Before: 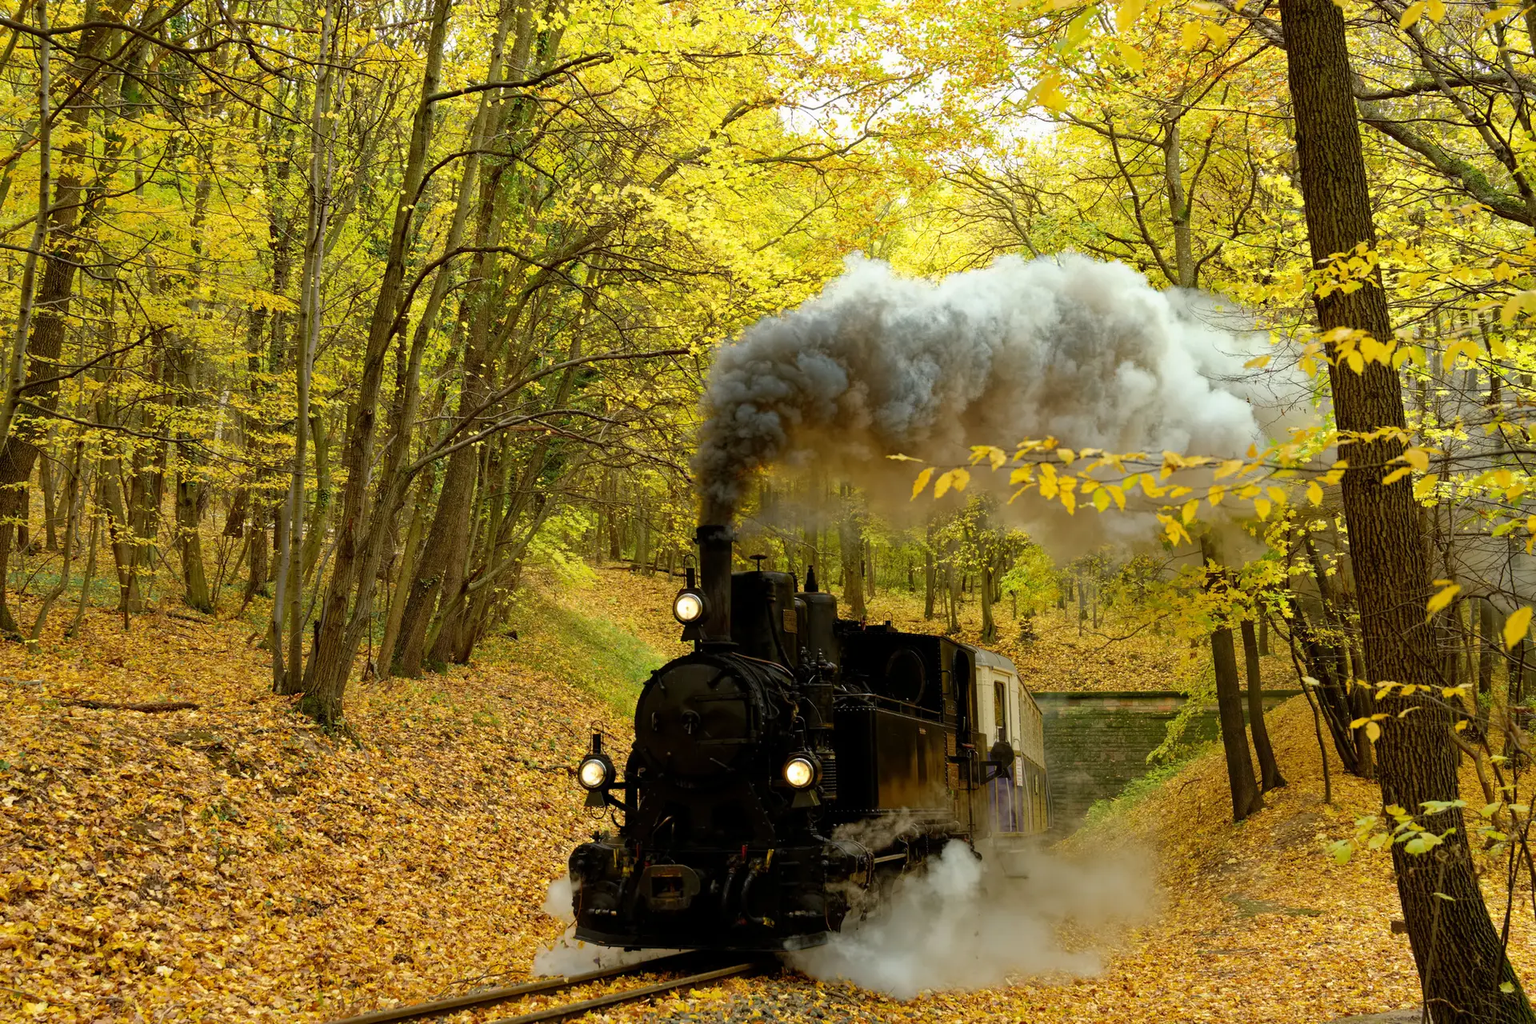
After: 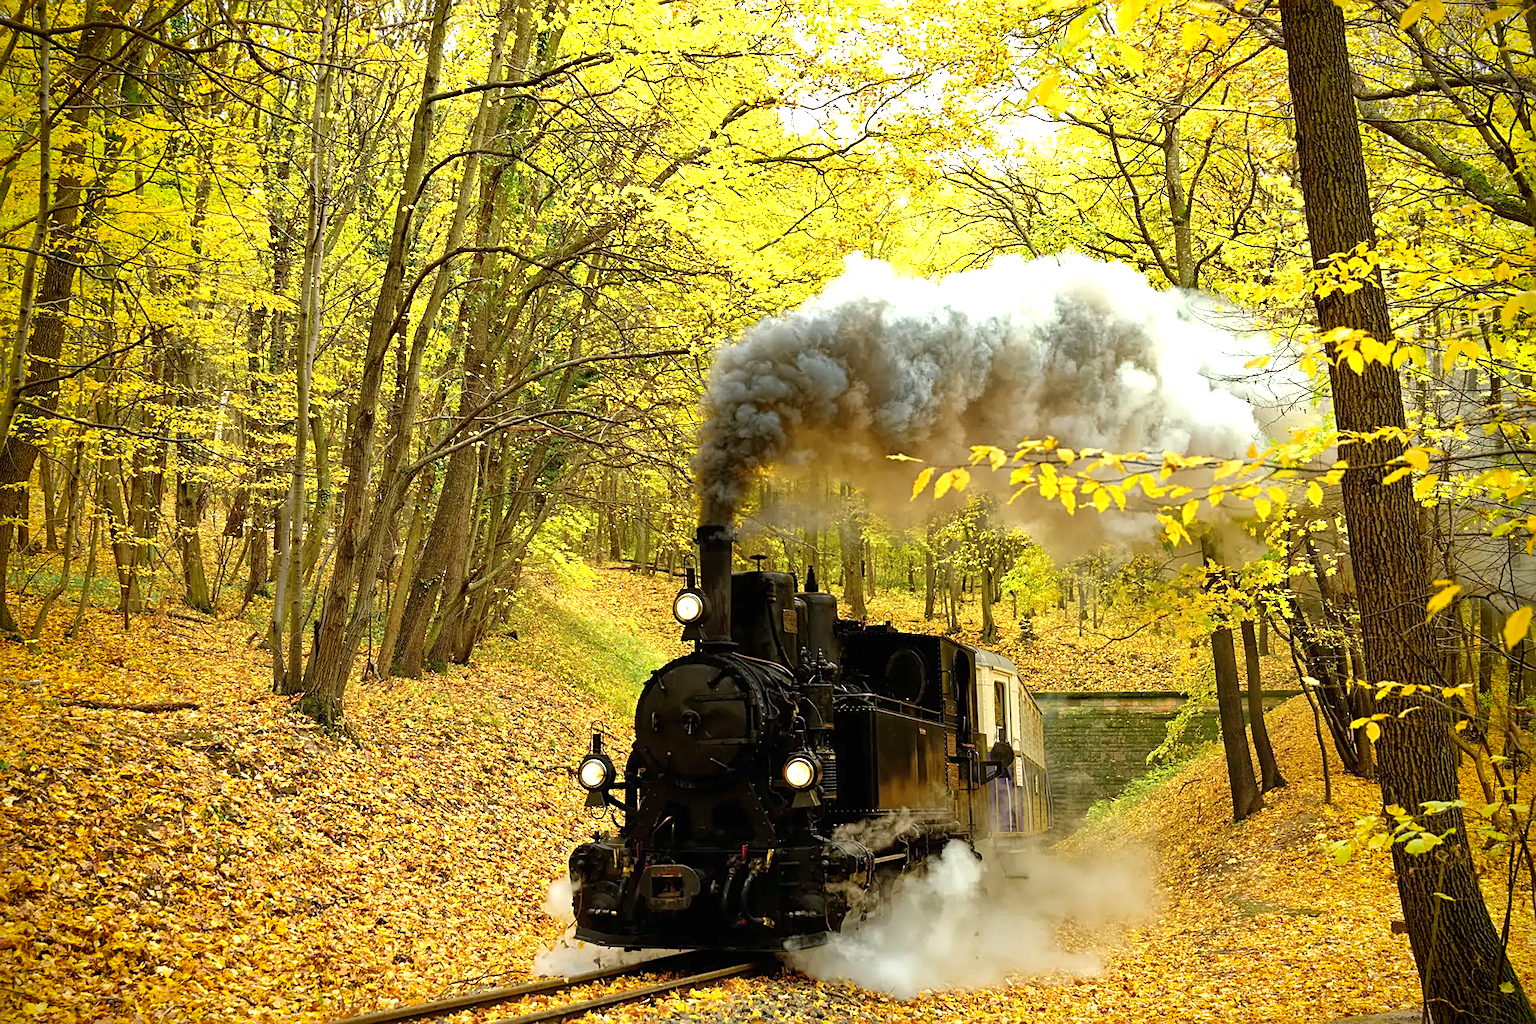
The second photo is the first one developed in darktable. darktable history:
exposure: black level correction 0, exposure 0.898 EV, compensate exposure bias true, compensate highlight preservation false
shadows and highlights: shadows 32.14, highlights -32.41, soften with gaussian
vignetting: fall-off start 74.04%, fall-off radius 66.12%, brightness -0.996, saturation 0.496, unbound false
sharpen: on, module defaults
